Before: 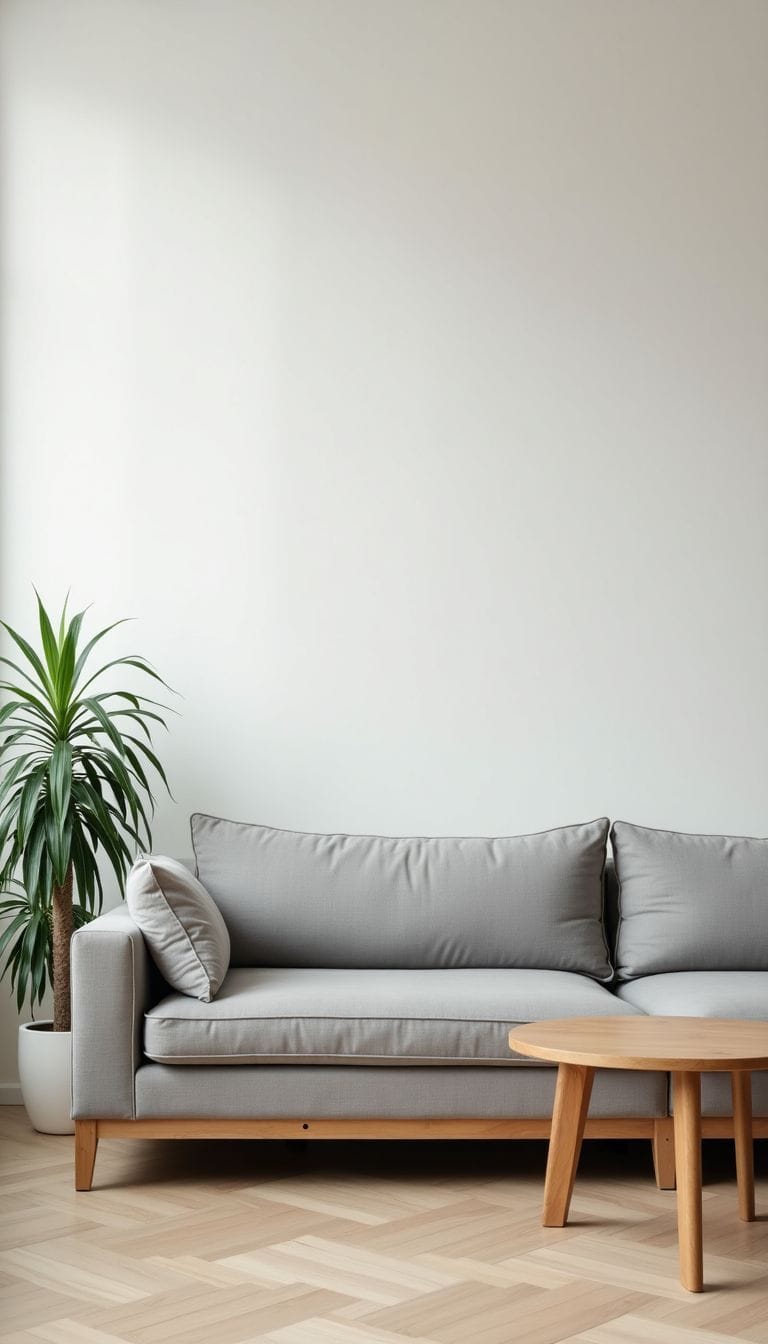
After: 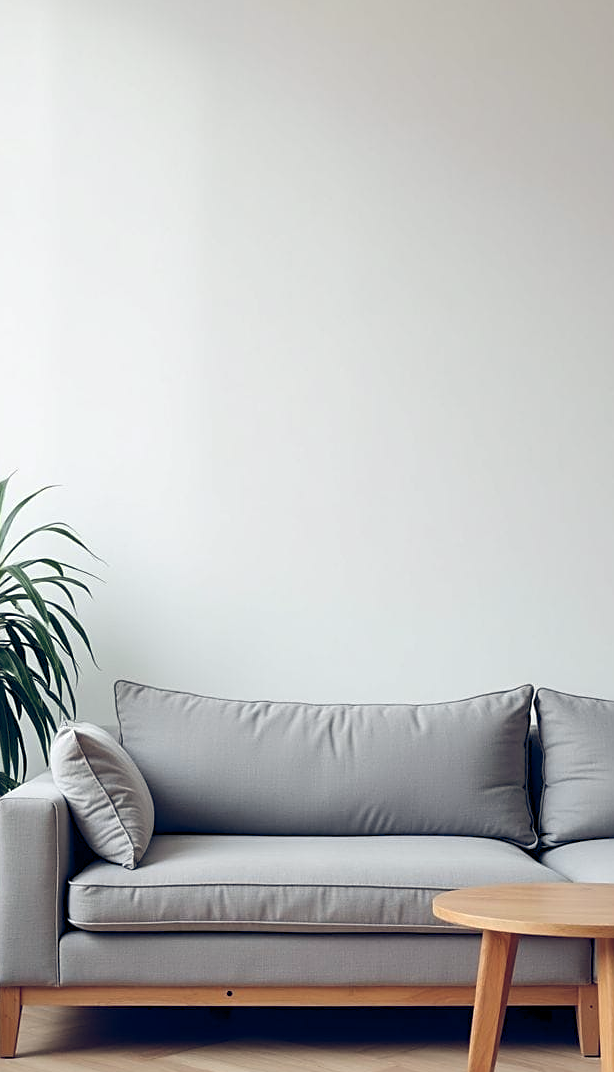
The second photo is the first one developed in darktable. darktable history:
color balance rgb: power › hue 328.53°, global offset › chroma 0.245%, global offset › hue 257.14°, perceptual saturation grading › global saturation 6.942%, perceptual saturation grading › shadows 3.861%
crop and rotate: left 10.014%, top 9.932%, right 9.988%, bottom 10.298%
sharpen: on, module defaults
